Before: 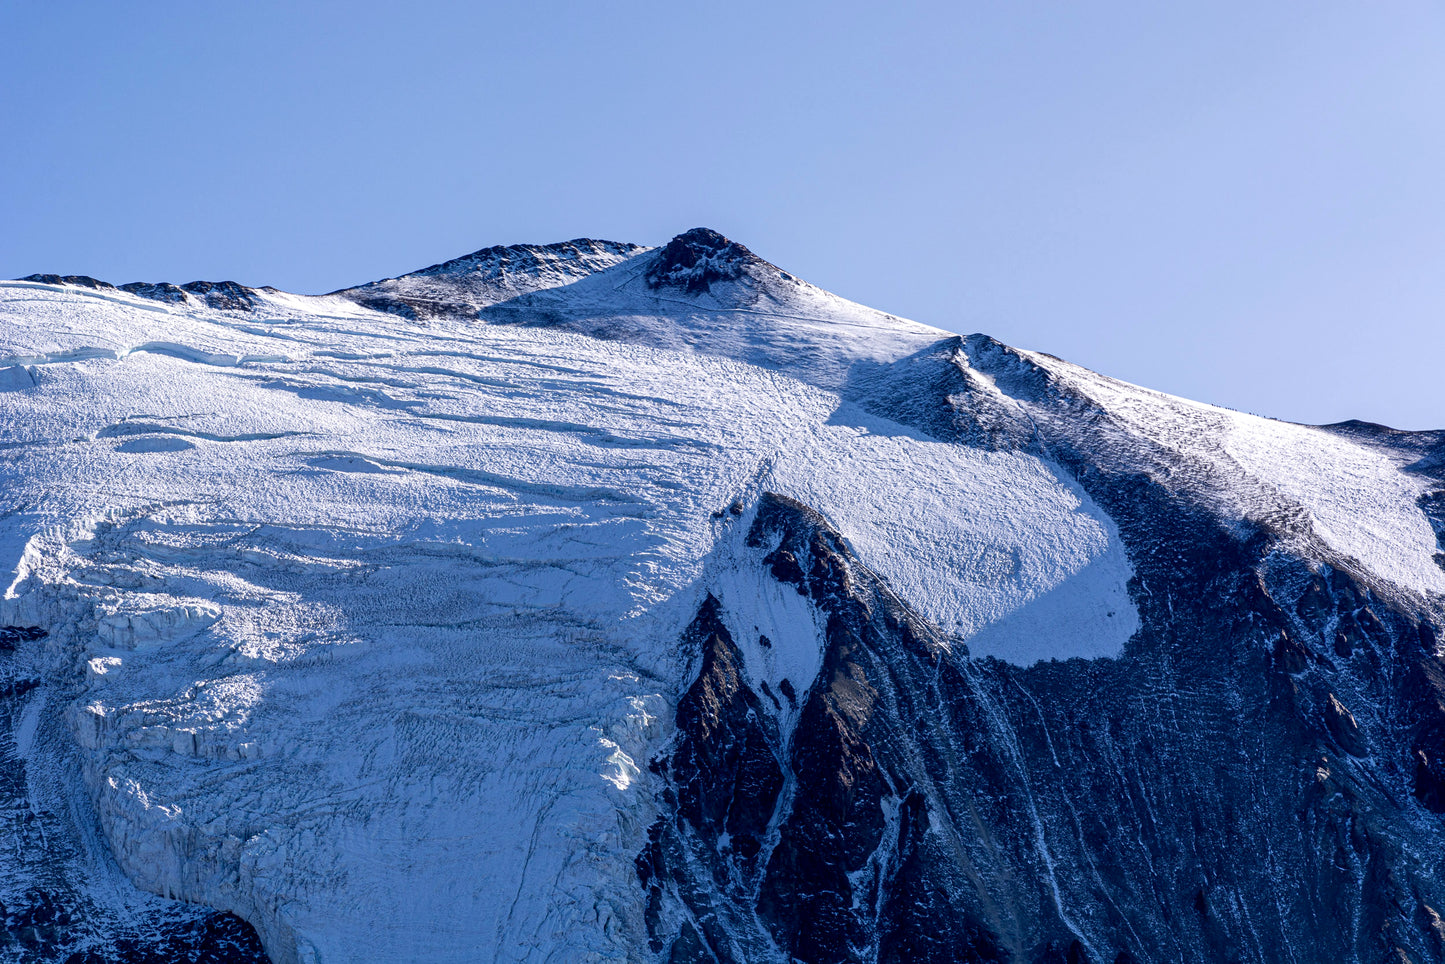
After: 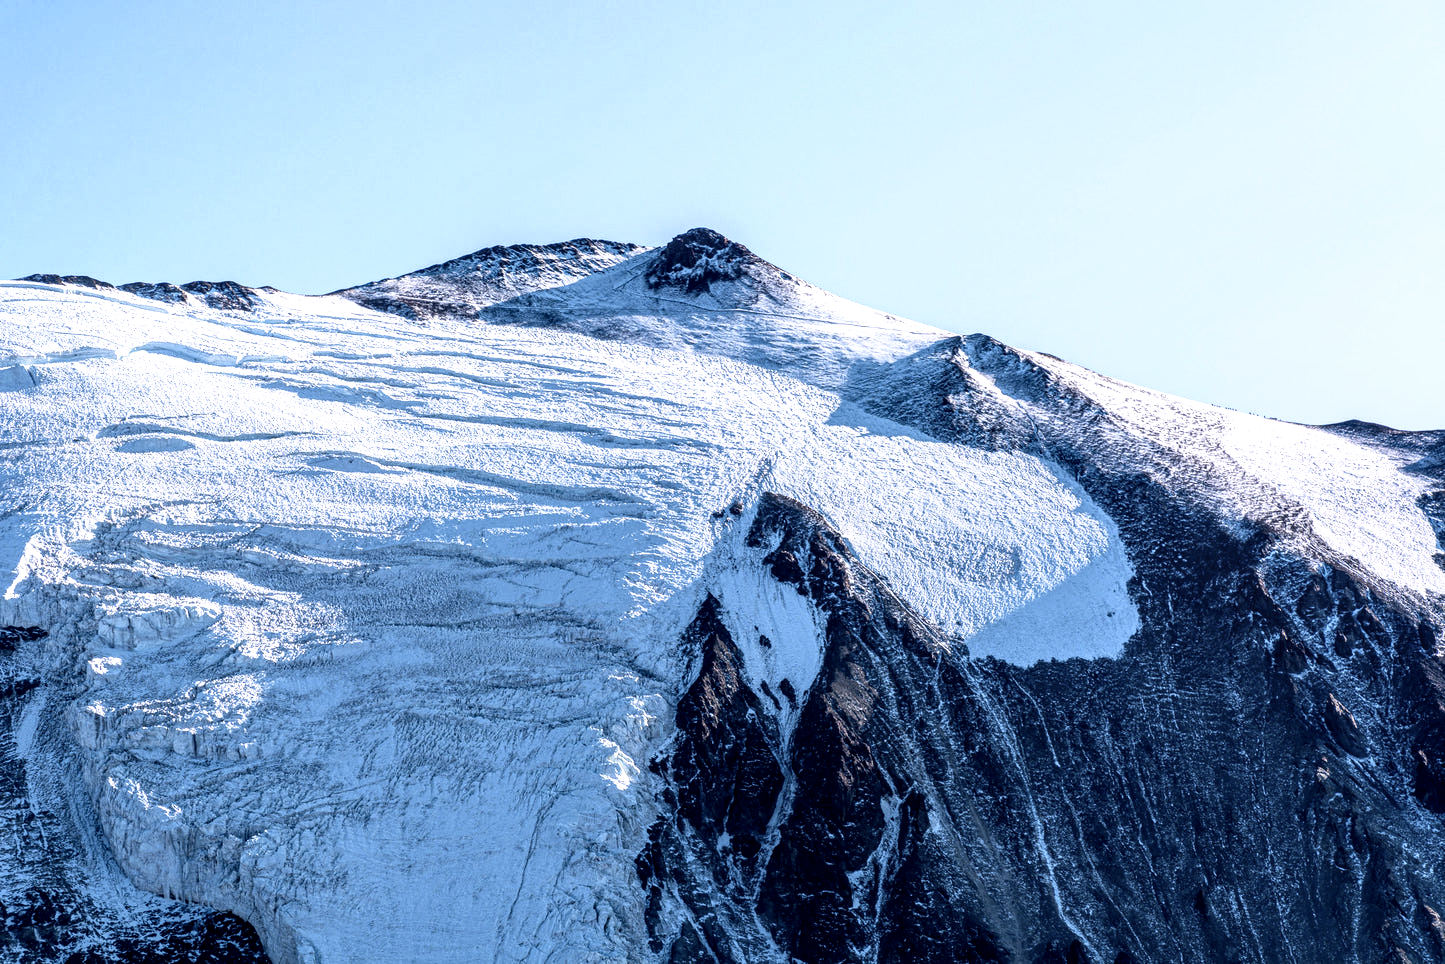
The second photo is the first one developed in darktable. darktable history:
tone equalizer: -8 EV -0.441 EV, -7 EV -0.36 EV, -6 EV -0.346 EV, -5 EV -0.185 EV, -3 EV 0.22 EV, -2 EV 0.36 EV, -1 EV 0.376 EV, +0 EV 0.428 EV, mask exposure compensation -0.511 EV
base curve: preserve colors none
local contrast: on, module defaults
velvia: on, module defaults
color zones: curves: ch0 [(0.004, 0.306) (0.107, 0.448) (0.252, 0.656) (0.41, 0.398) (0.595, 0.515) (0.768, 0.628)]; ch1 [(0.07, 0.323) (0.151, 0.452) (0.252, 0.608) (0.346, 0.221) (0.463, 0.189) (0.61, 0.368) (0.735, 0.395) (0.921, 0.412)]; ch2 [(0, 0.476) (0.132, 0.512) (0.243, 0.512) (0.397, 0.48) (0.522, 0.376) (0.634, 0.536) (0.761, 0.46)]
